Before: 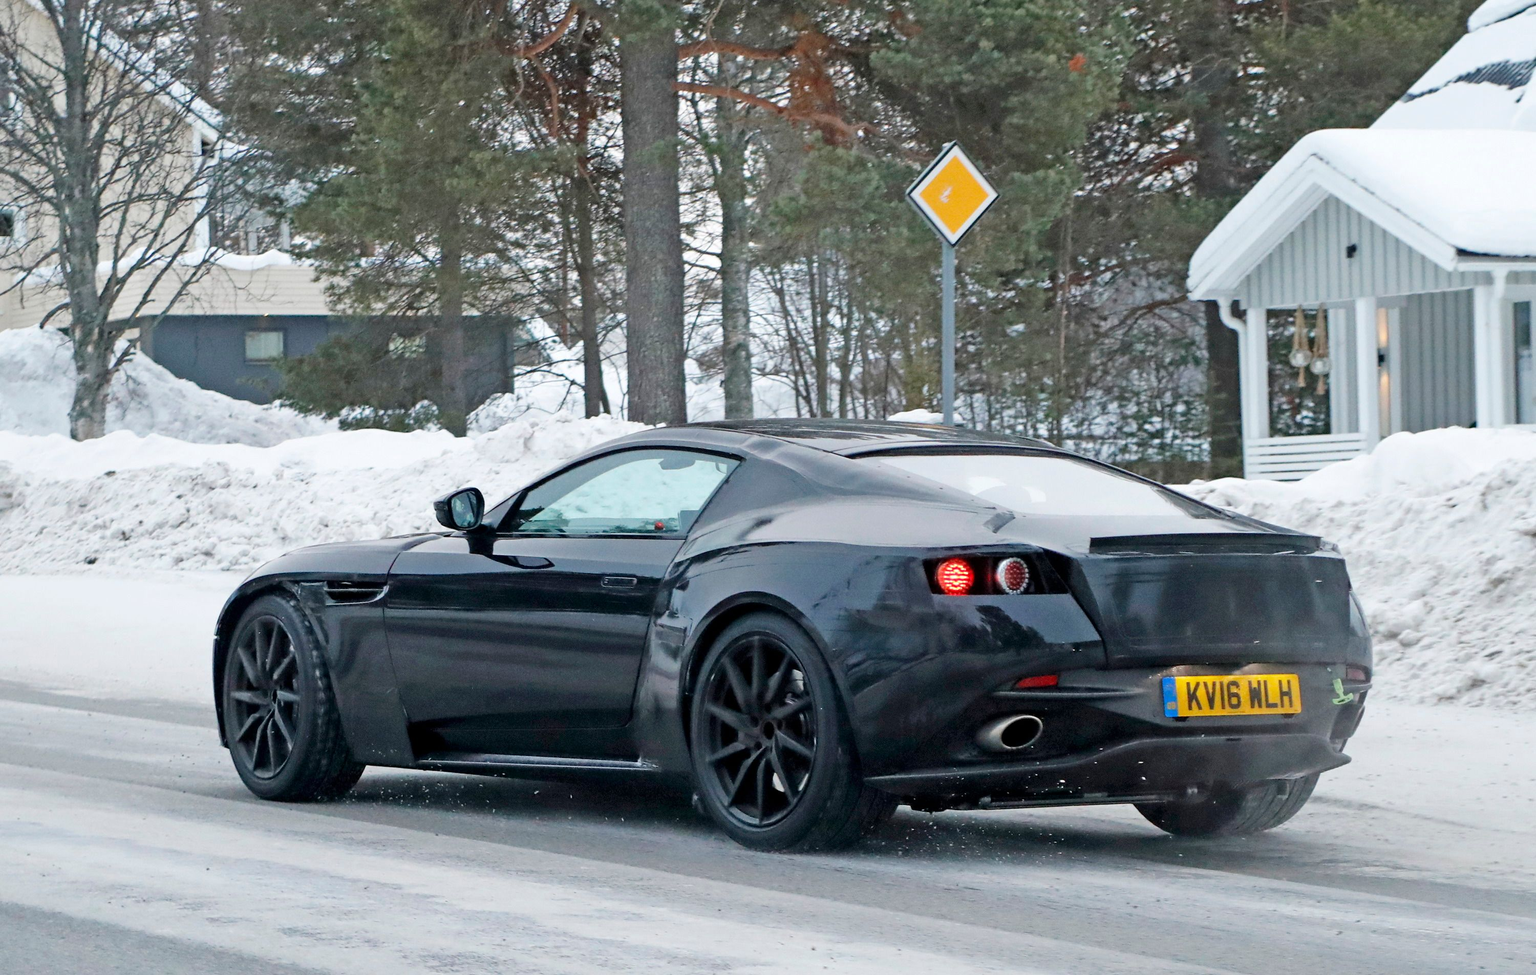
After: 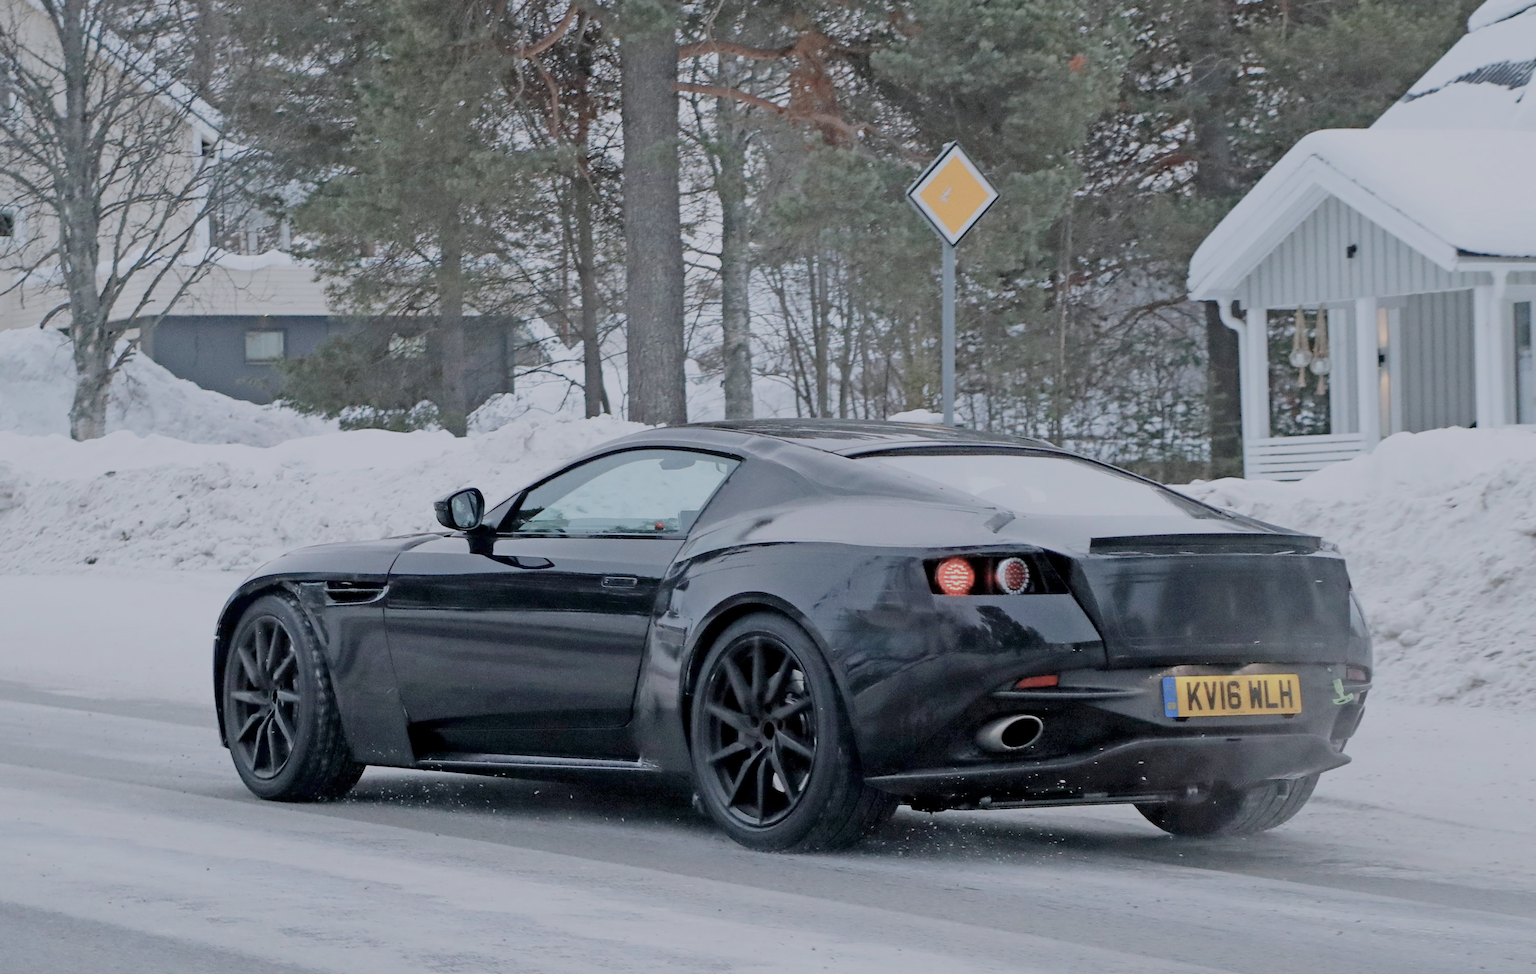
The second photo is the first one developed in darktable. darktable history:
color calibration: illuminant as shot in camera, x 0.358, y 0.373, temperature 4628.91 K
filmic rgb: middle gray luminance 4.1%, black relative exposure -12.94 EV, white relative exposure 5.02 EV, threshold 3.02 EV, target black luminance 0%, hardness 5.15, latitude 59.67%, contrast 0.75, highlights saturation mix 3.53%, shadows ↔ highlights balance 26.36%, preserve chrominance RGB euclidean norm, color science v5 (2021), contrast in shadows safe, contrast in highlights safe, enable highlight reconstruction true
color balance rgb: perceptual saturation grading › global saturation -28.644%, perceptual saturation grading › highlights -20.481%, perceptual saturation grading › mid-tones -23.647%, perceptual saturation grading › shadows -22.992%, global vibrance 20%
